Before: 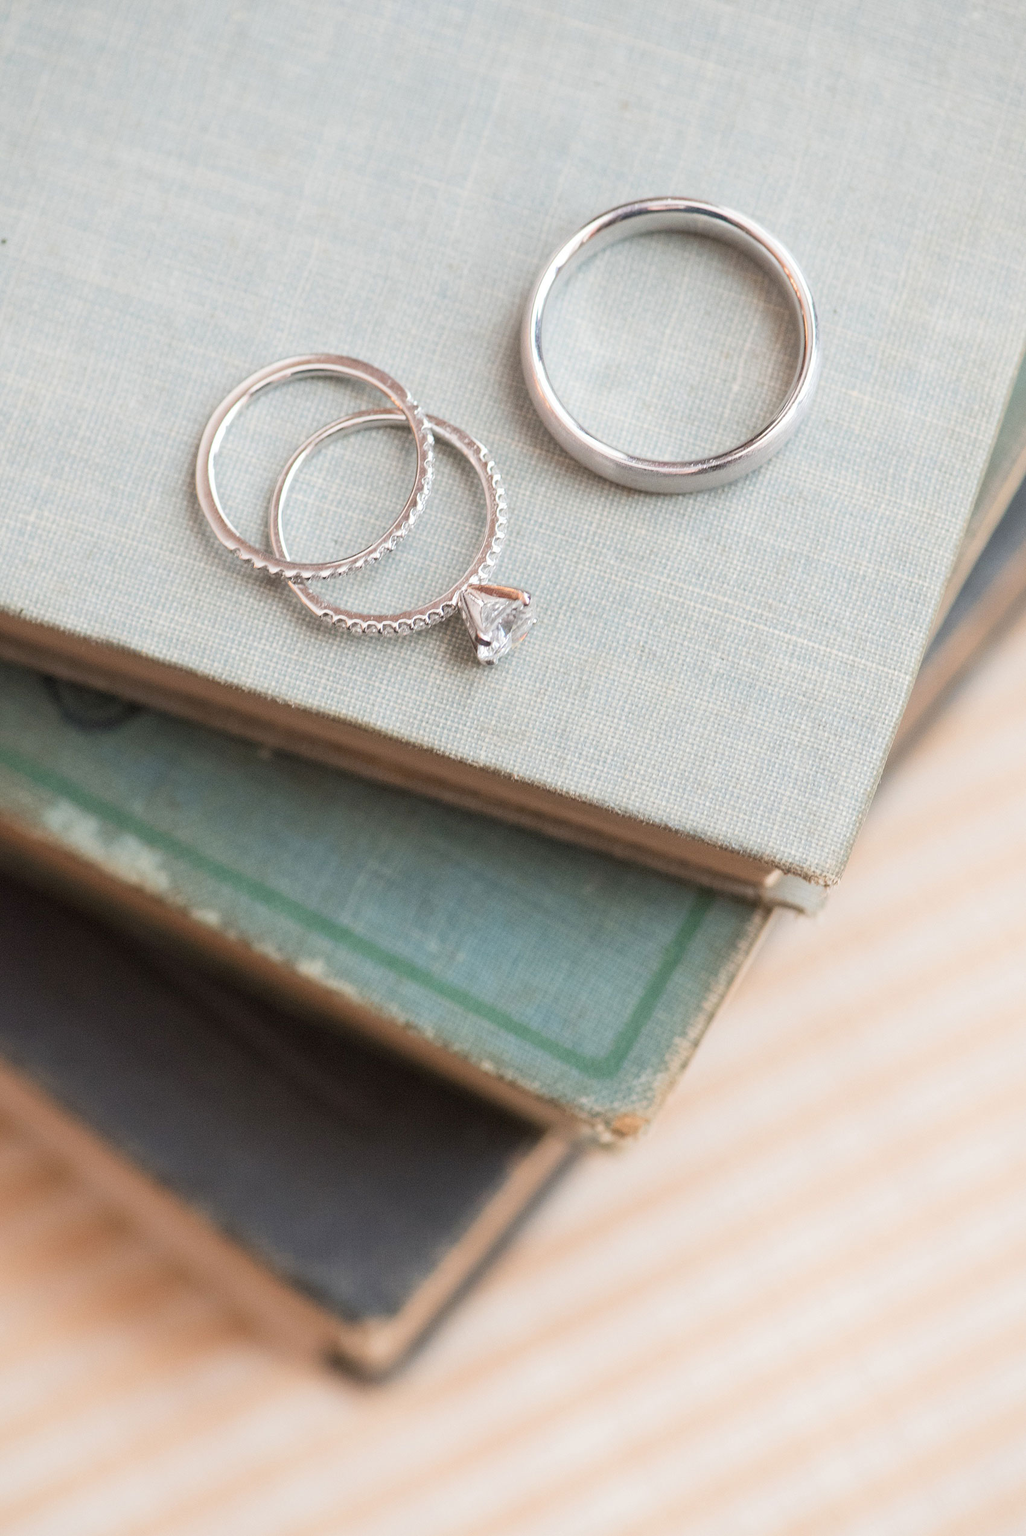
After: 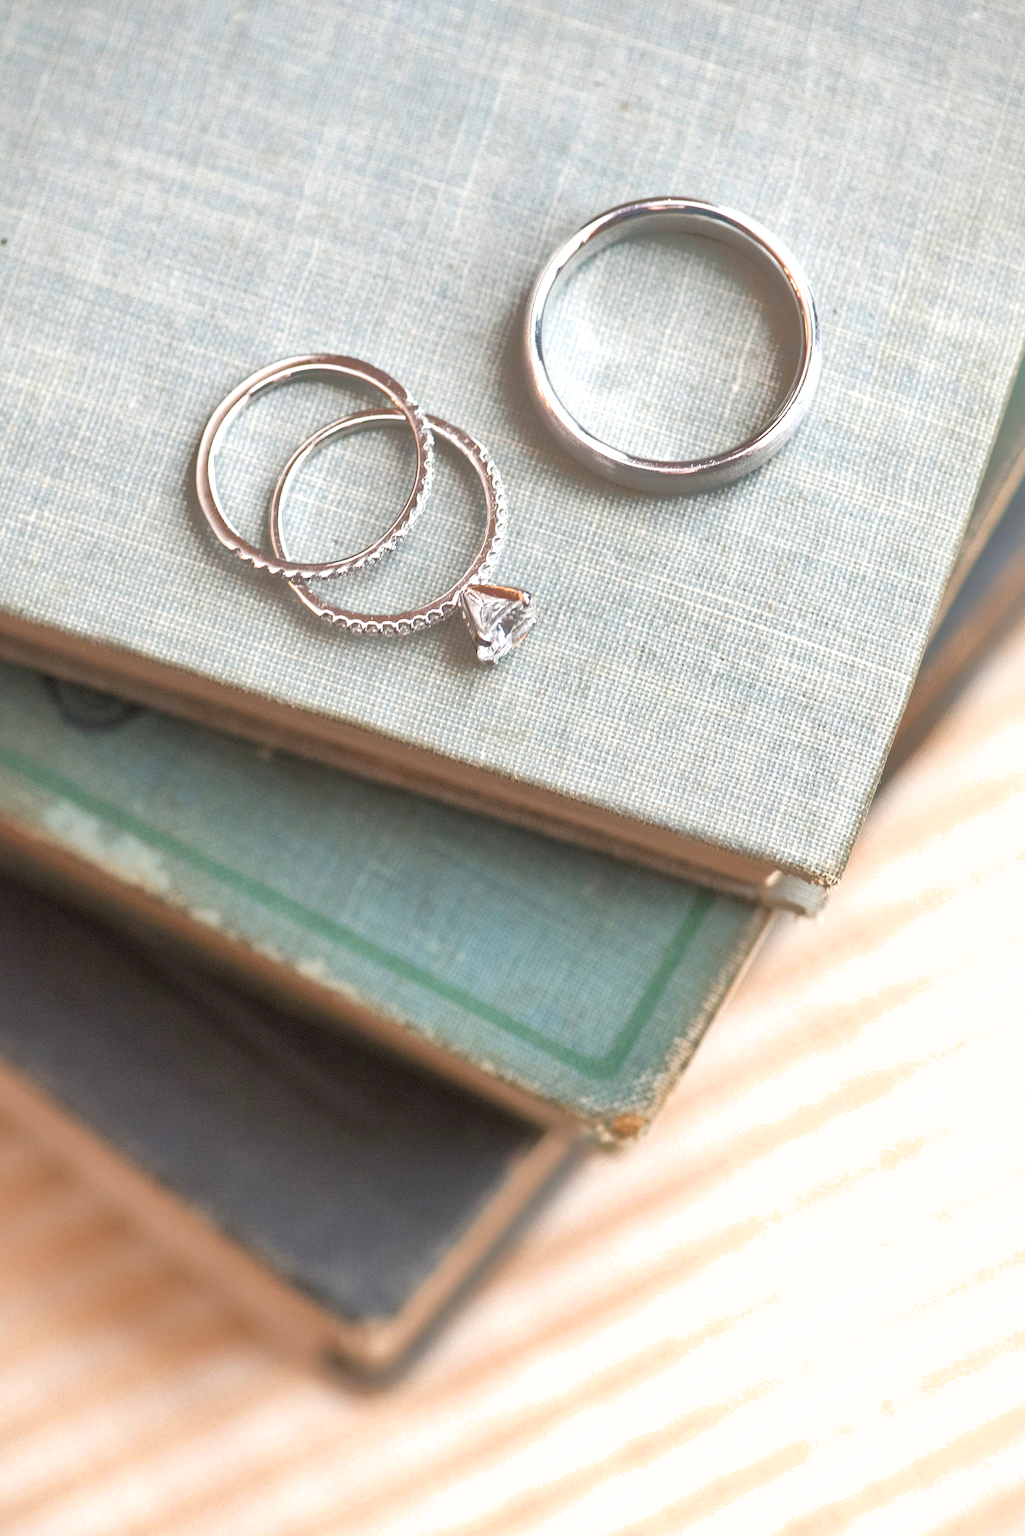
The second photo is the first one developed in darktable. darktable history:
exposure: exposure 0.439 EV, compensate exposure bias true, compensate highlight preservation false
shadows and highlights: shadows 39.98, highlights -59.98
